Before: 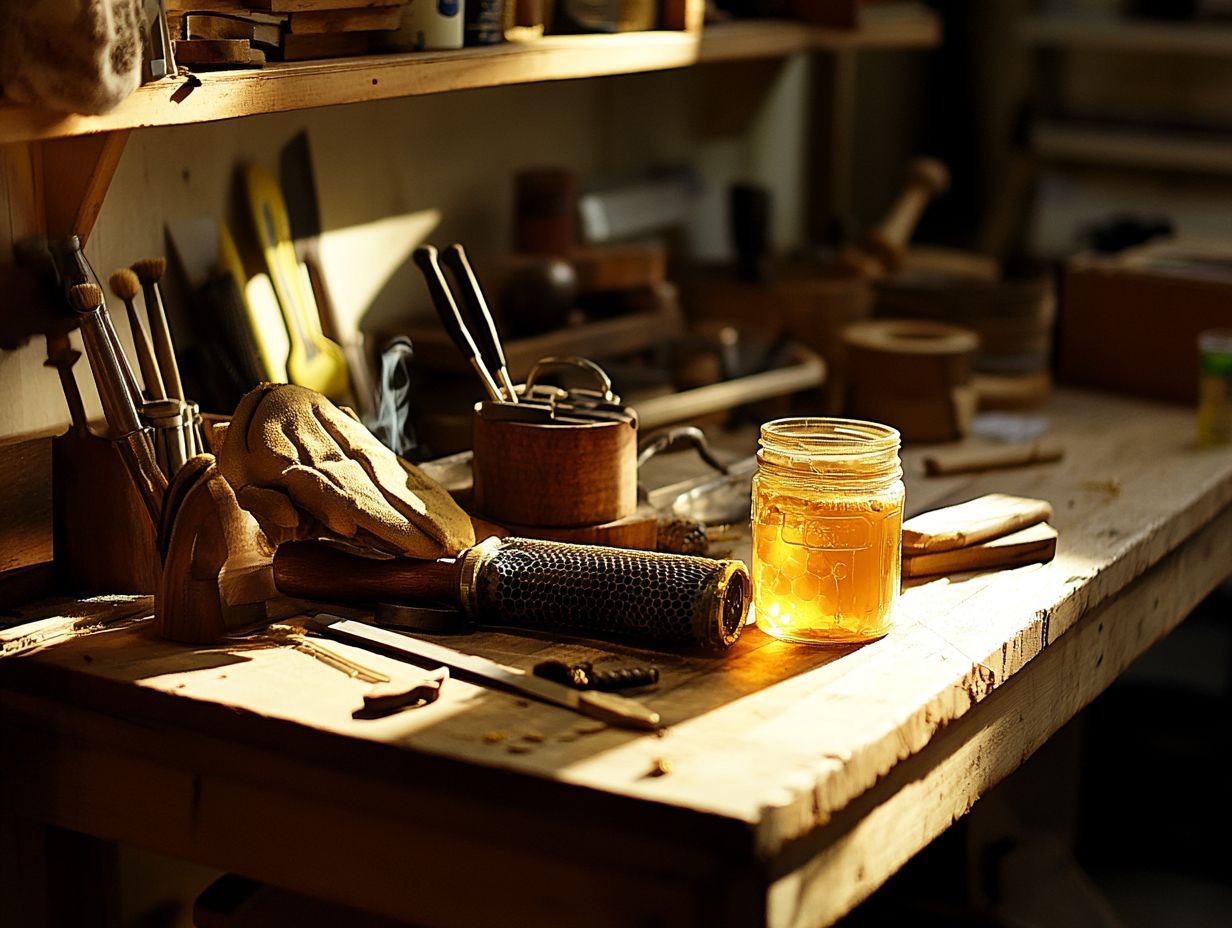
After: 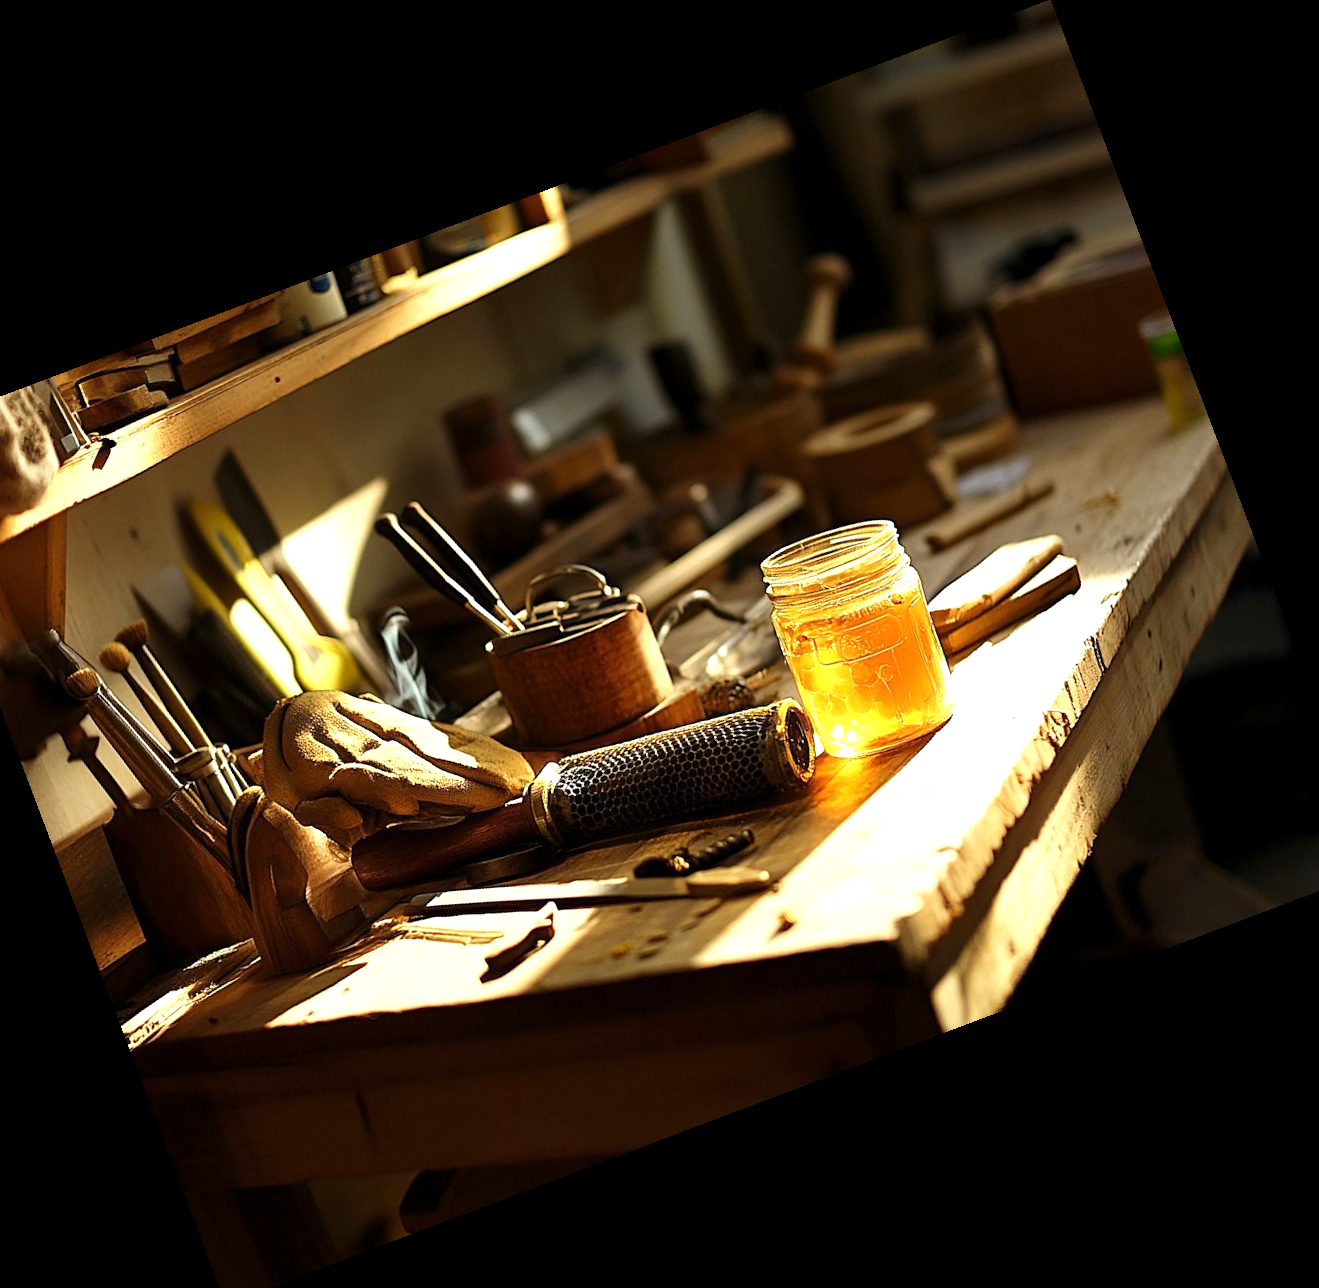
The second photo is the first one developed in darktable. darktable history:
exposure: exposure 0.563 EV, compensate highlight preservation false
crop and rotate: angle 20.71°, left 6.886%, right 4.012%, bottom 1.16%
